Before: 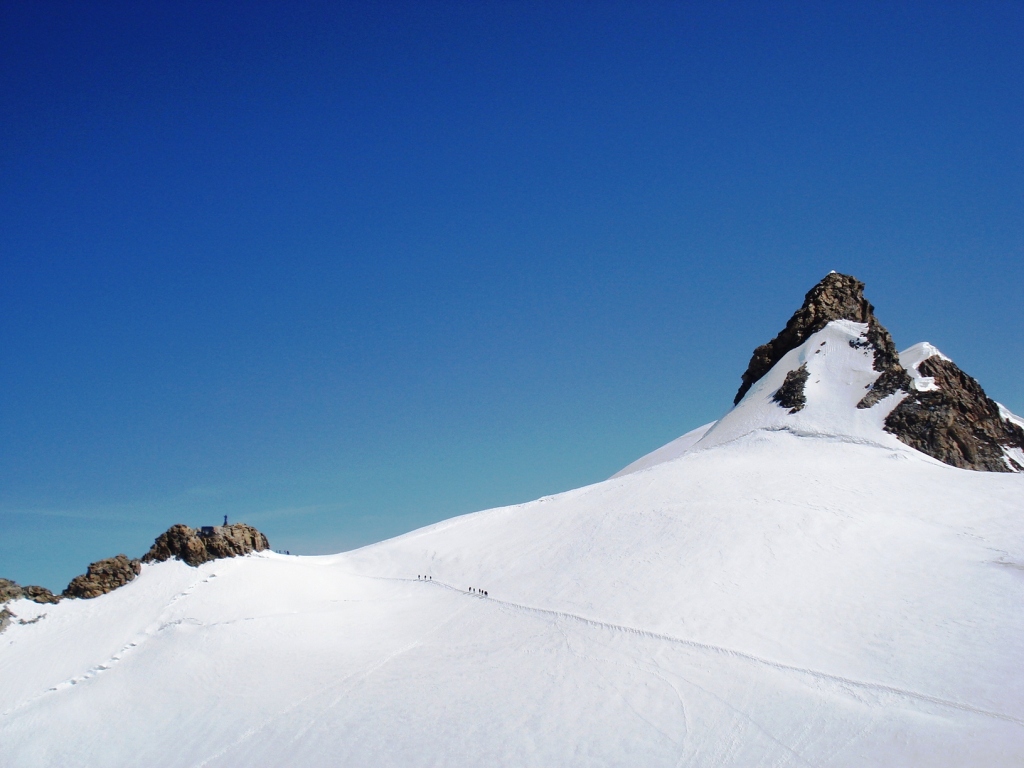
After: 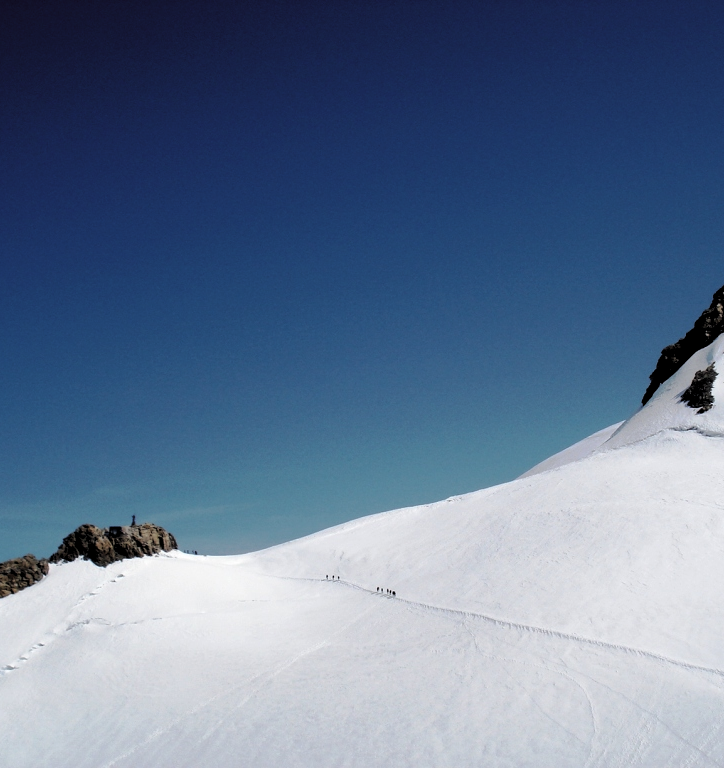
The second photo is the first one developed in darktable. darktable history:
crop and rotate: left 9.061%, right 20.142%
levels: levels [0.116, 0.574, 1]
tone equalizer: on, module defaults
